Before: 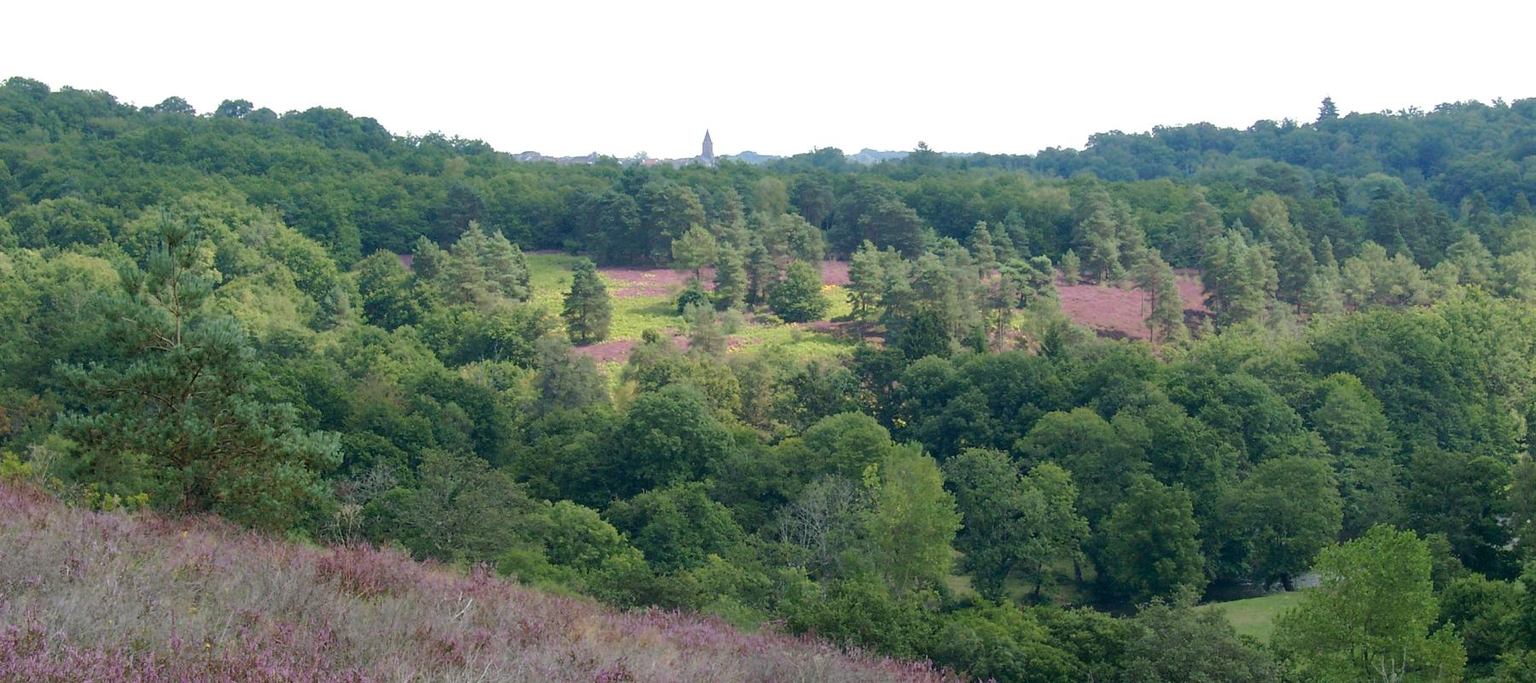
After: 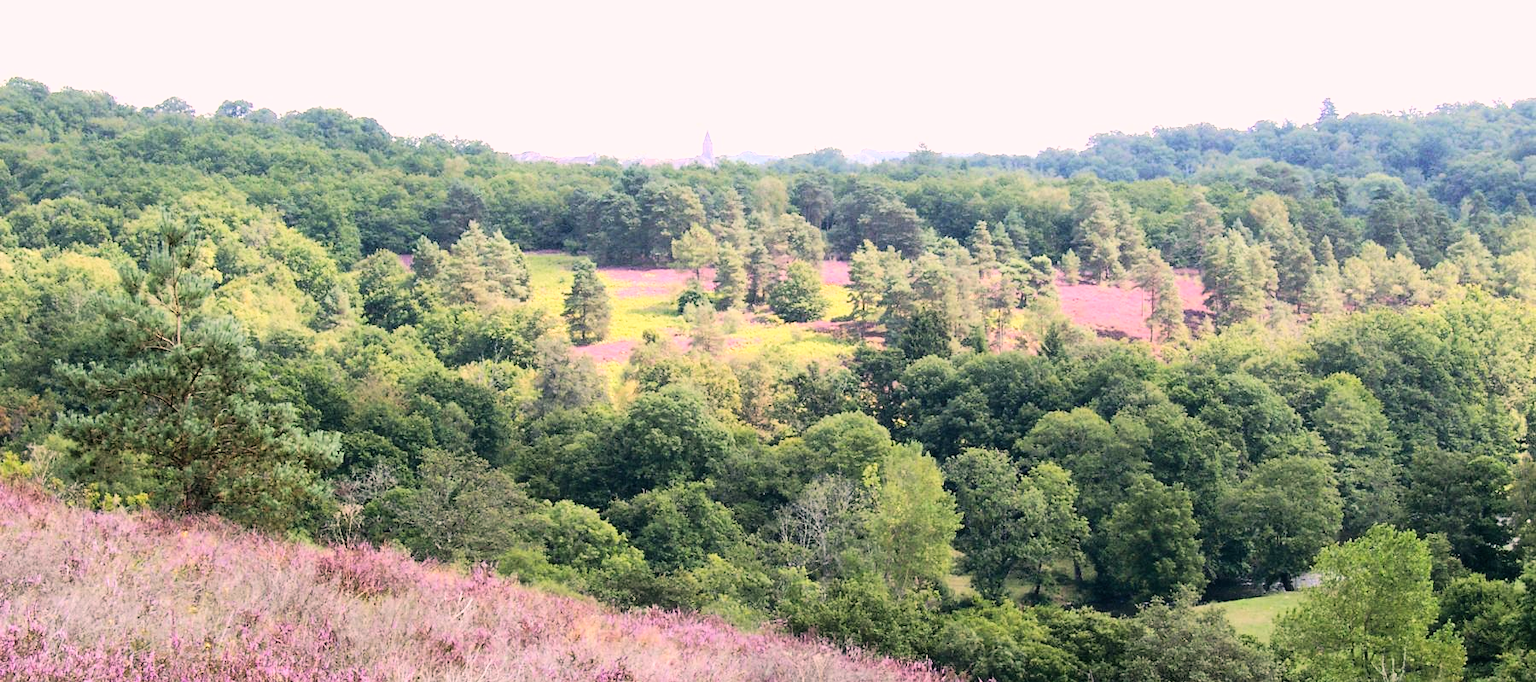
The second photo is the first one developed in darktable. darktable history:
color correction: highlights a* 14.74, highlights b* 4.9
base curve: curves: ch0 [(0, 0) (0.007, 0.004) (0.027, 0.03) (0.046, 0.07) (0.207, 0.54) (0.442, 0.872) (0.673, 0.972) (1, 1)]
